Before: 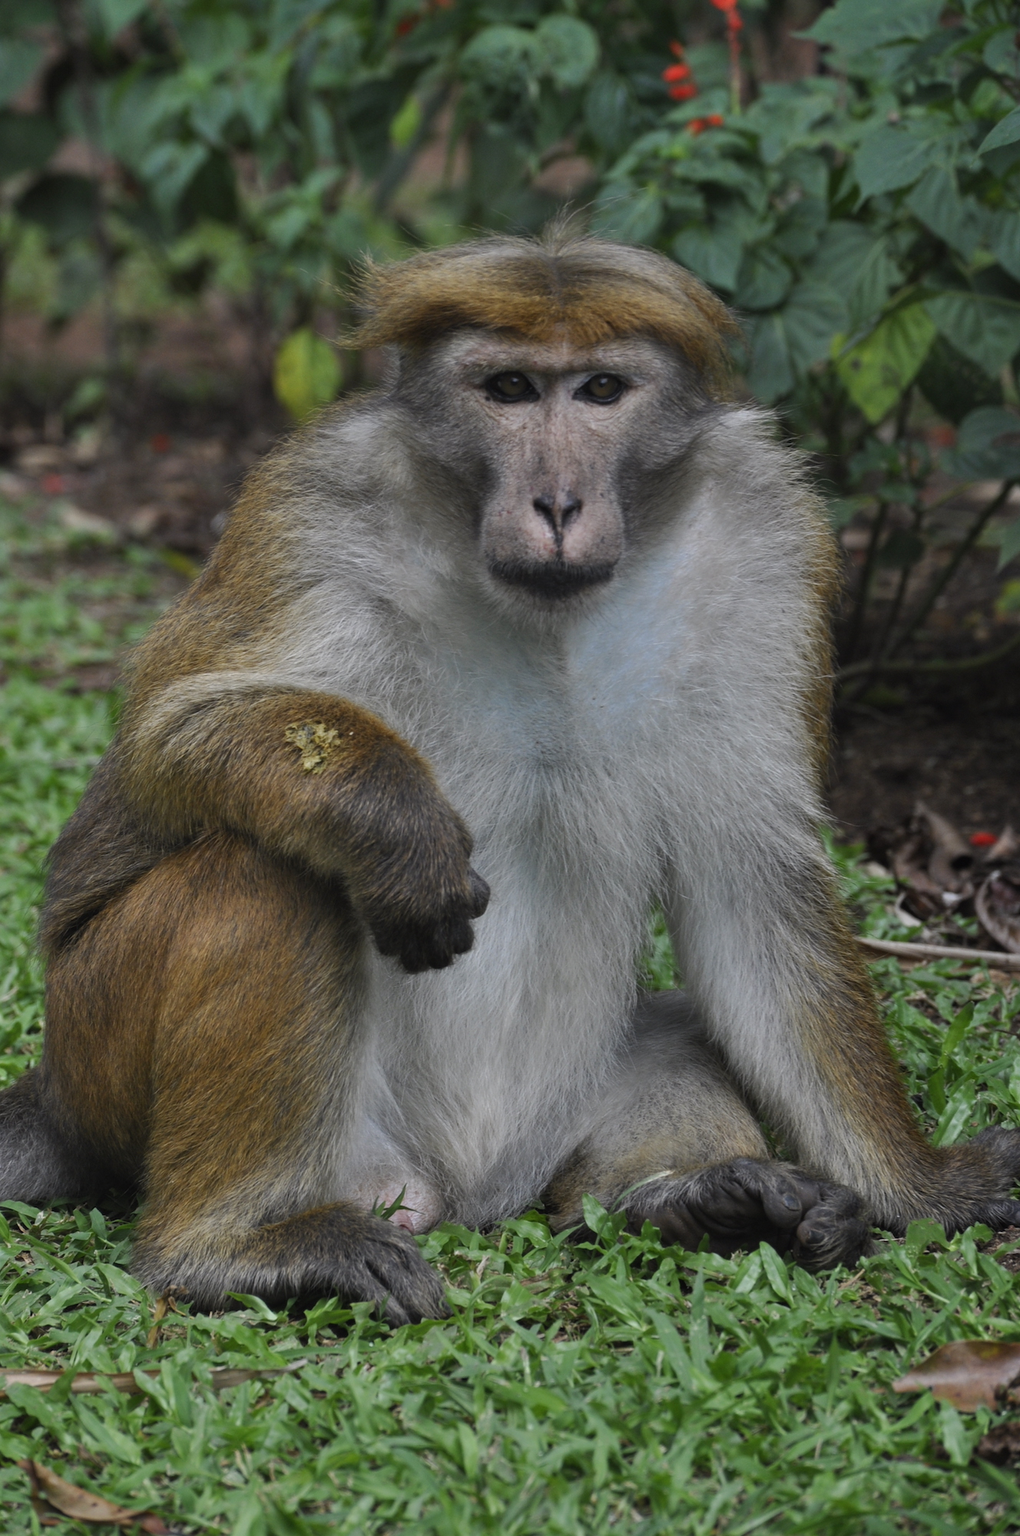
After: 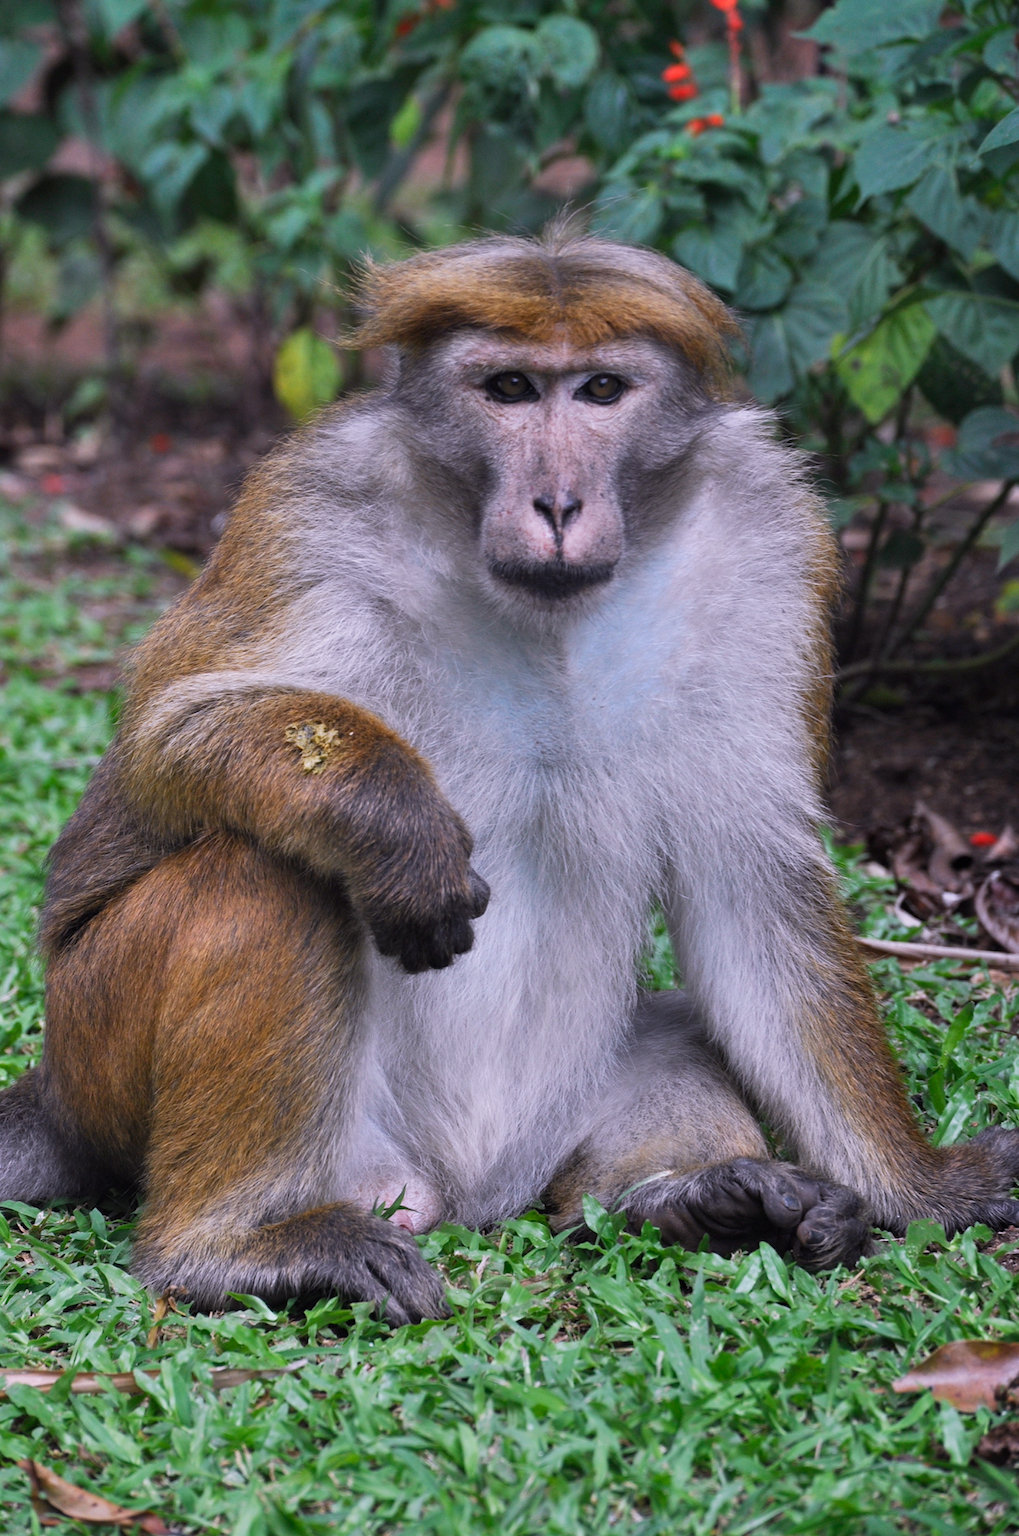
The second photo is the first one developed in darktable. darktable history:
base curve: curves: ch0 [(0, 0) (0.088, 0.125) (0.176, 0.251) (0.354, 0.501) (0.613, 0.749) (1, 0.877)], preserve colors none
white balance: red 1.042, blue 1.17
